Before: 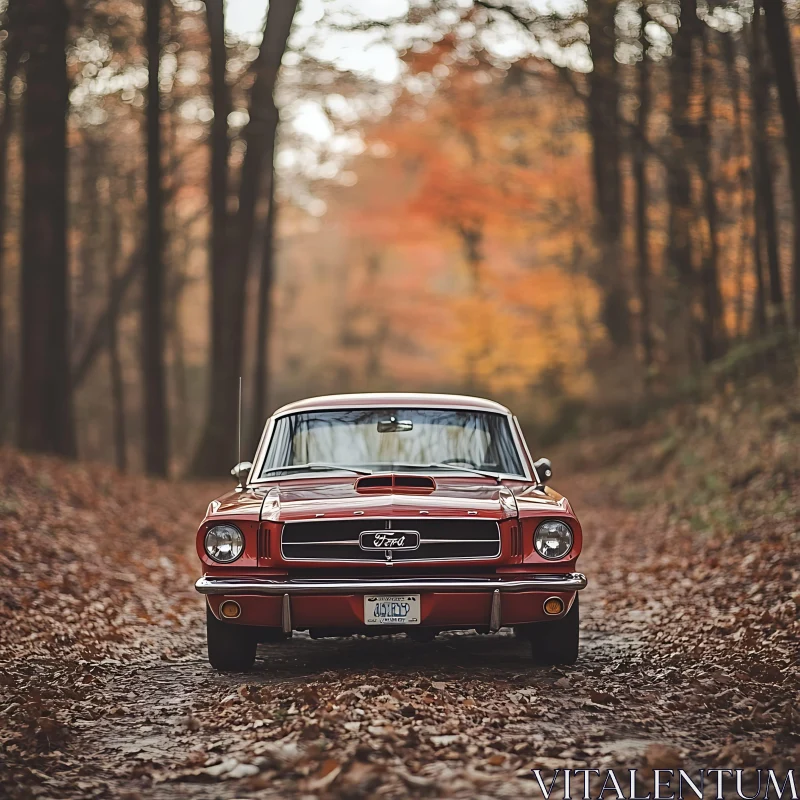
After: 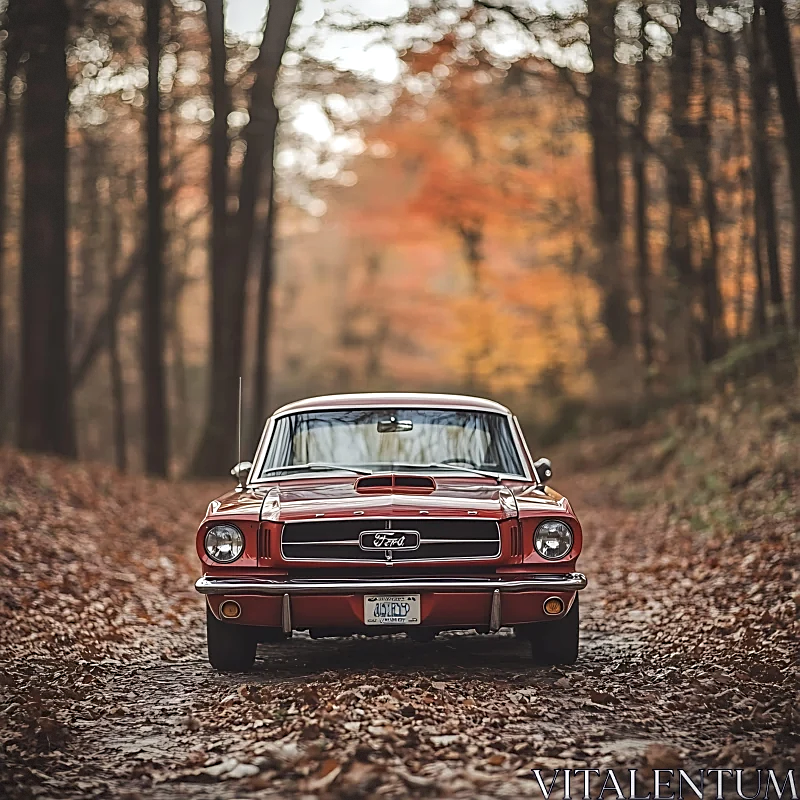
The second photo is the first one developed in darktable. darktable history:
sharpen: on, module defaults
vignetting: fall-off start 97.28%, fall-off radius 79%, brightness -0.462, saturation -0.3, width/height ratio 1.114, dithering 8-bit output, unbound false
local contrast: on, module defaults
